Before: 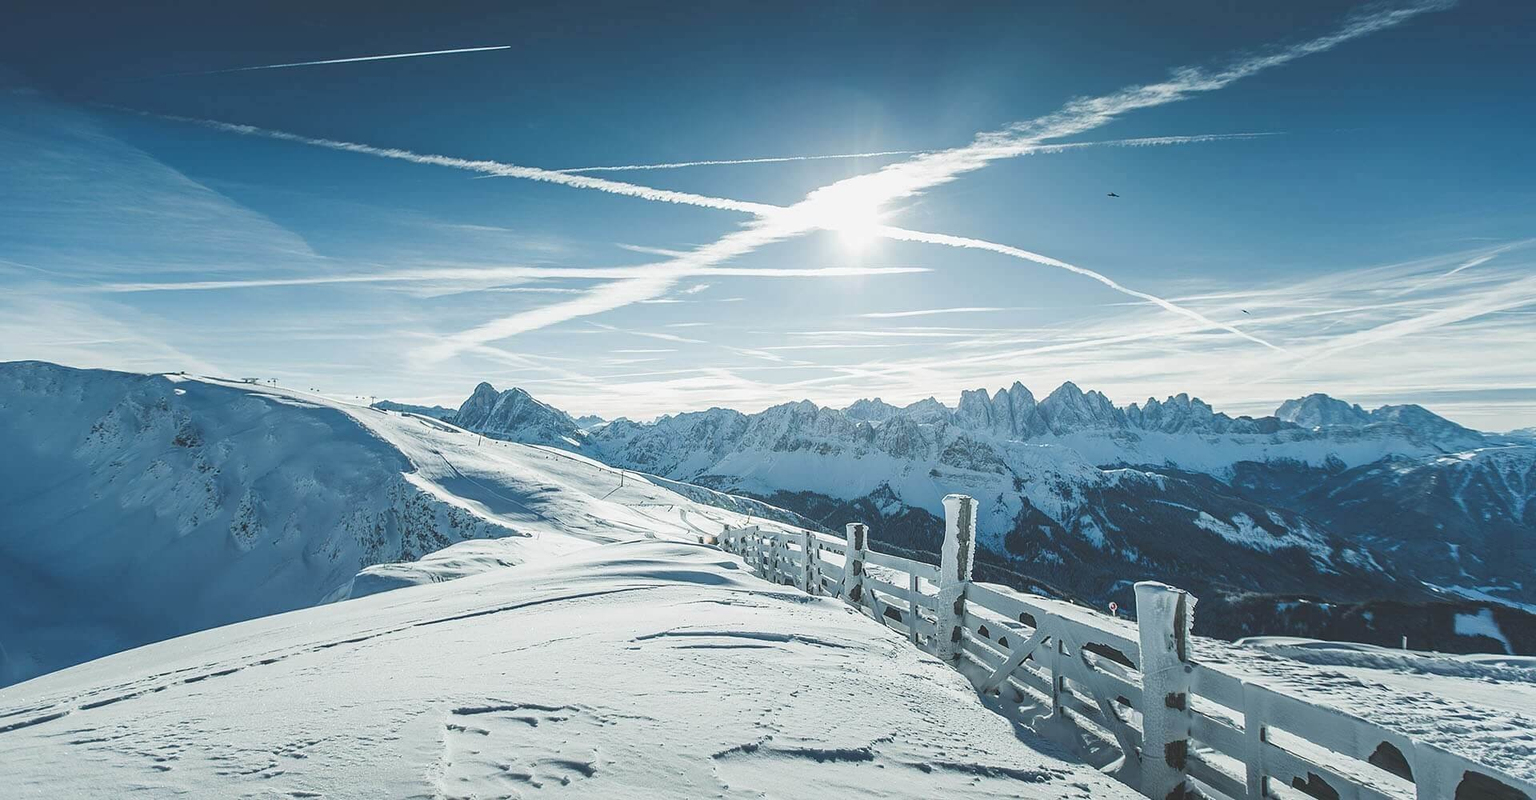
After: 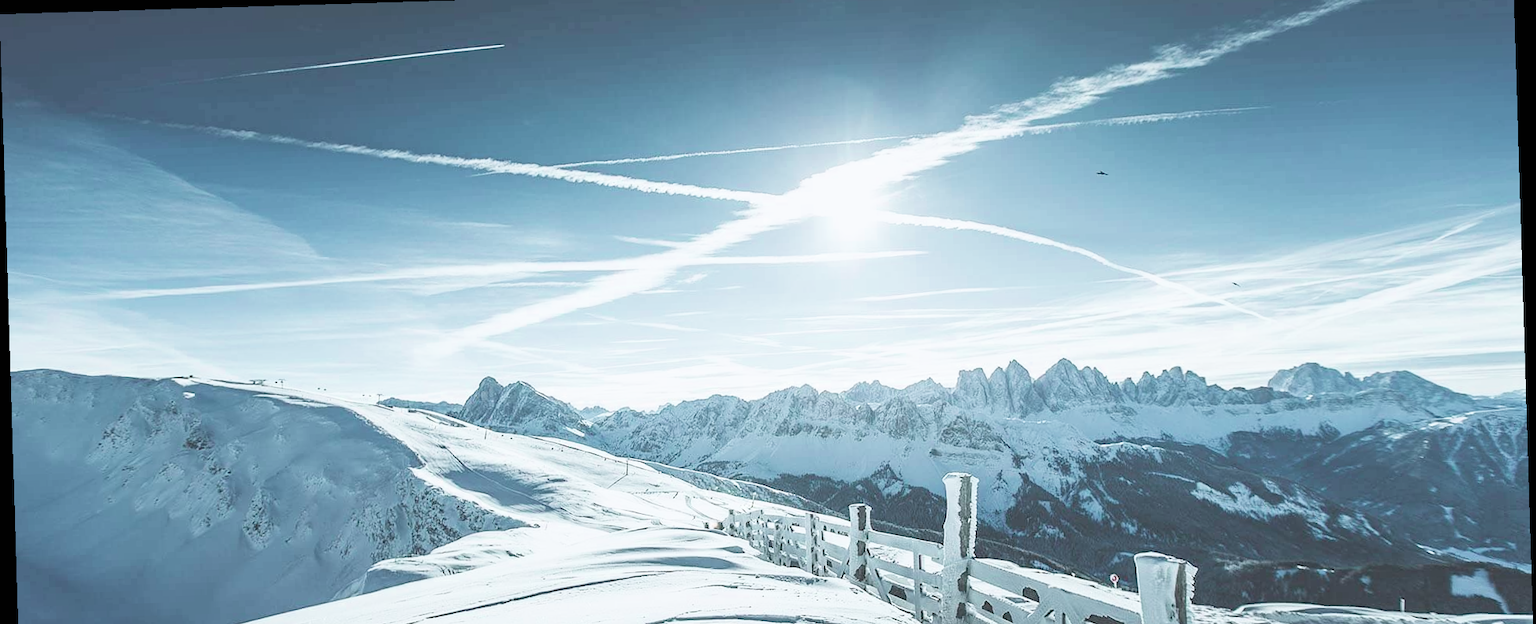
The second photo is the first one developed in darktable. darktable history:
crop: top 3.857%, bottom 21.132%
filmic rgb: black relative exposure -14.19 EV, white relative exposure 3.39 EV, hardness 7.89, preserve chrominance max RGB
exposure: black level correction 0, exposure 0.9 EV, compensate highlight preservation false
white balance: red 0.976, blue 1.04
color contrast: blue-yellow contrast 0.62
rotate and perspective: rotation -1.75°, automatic cropping off
